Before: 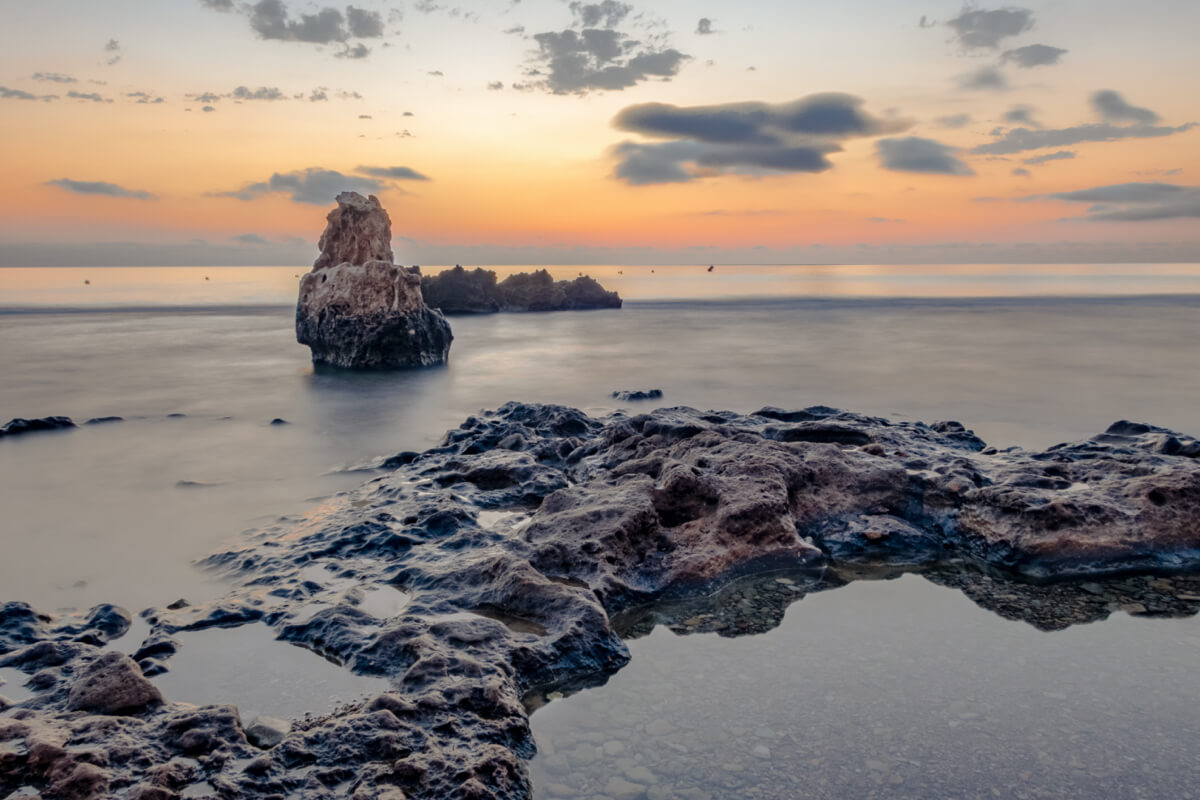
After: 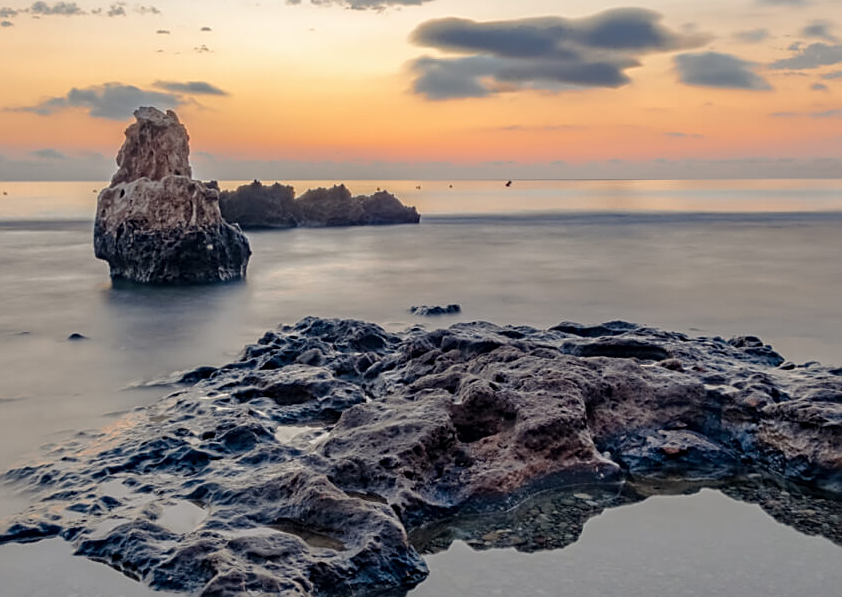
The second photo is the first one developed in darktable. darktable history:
sharpen: on, module defaults
crop and rotate: left 16.901%, top 10.653%, right 12.923%, bottom 14.601%
